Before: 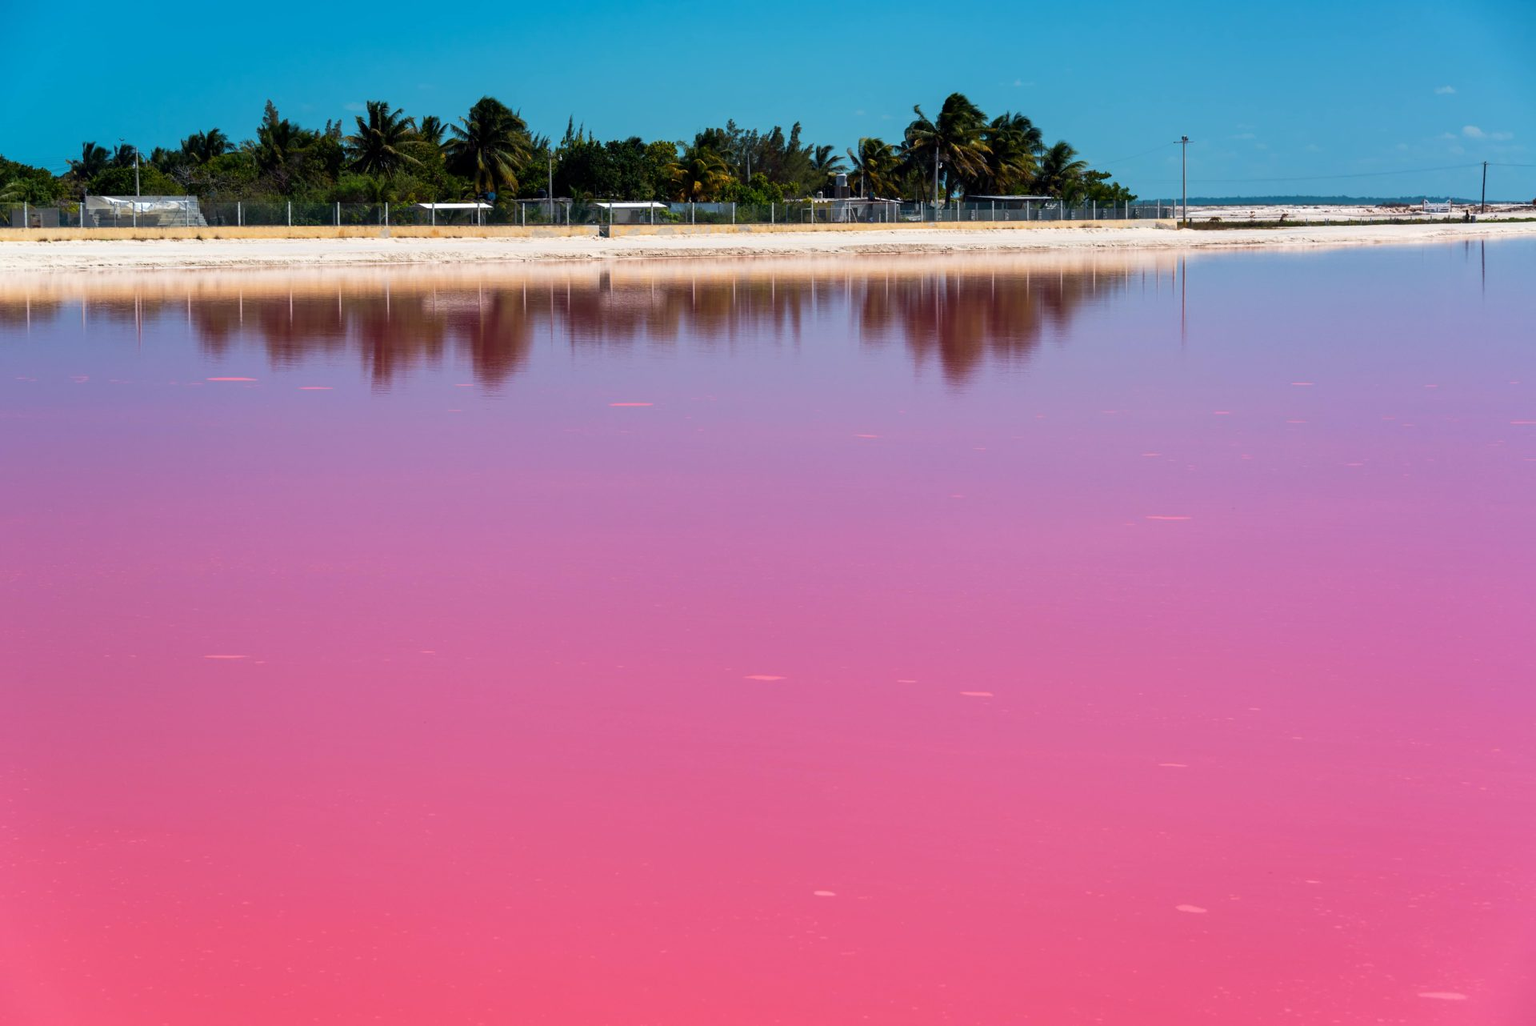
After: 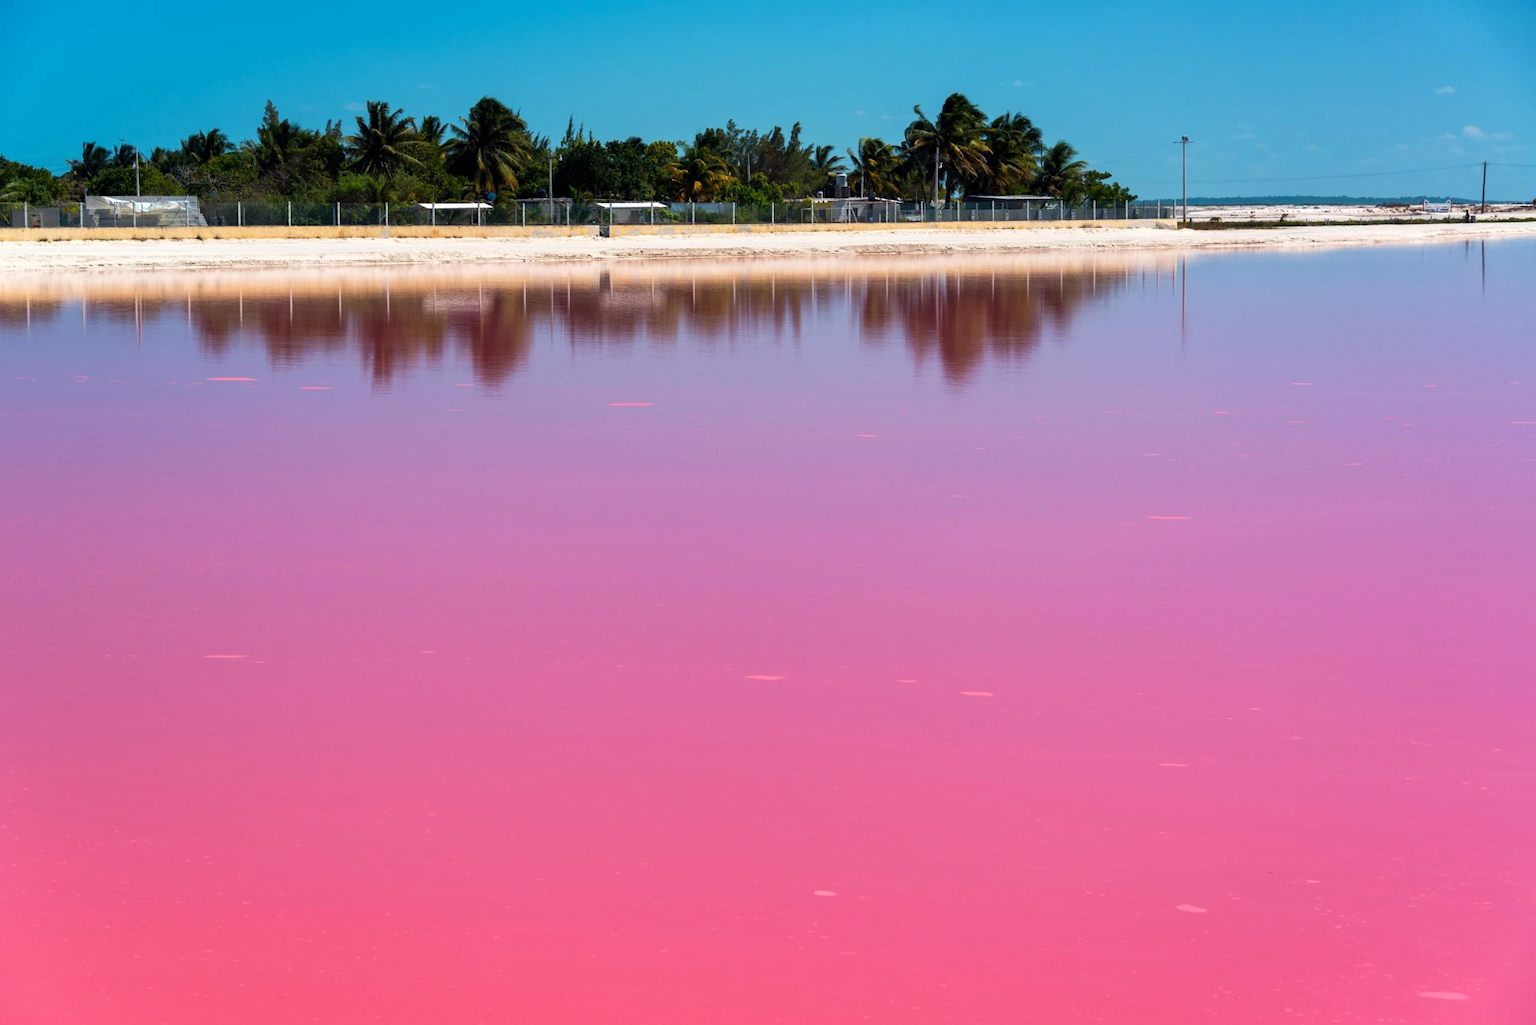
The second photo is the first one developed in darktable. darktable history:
exposure: exposure 0.125 EV, compensate exposure bias true, compensate highlight preservation false
